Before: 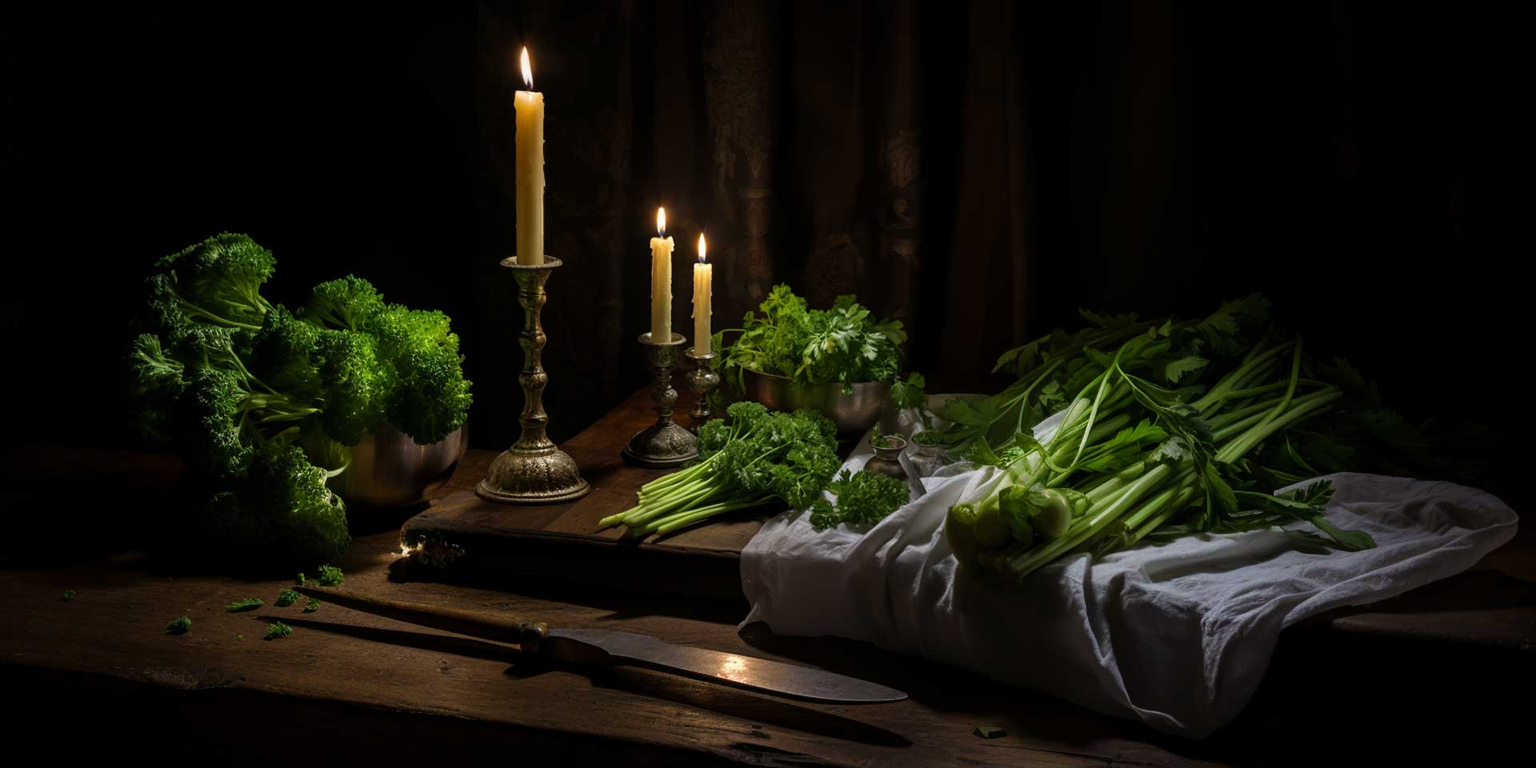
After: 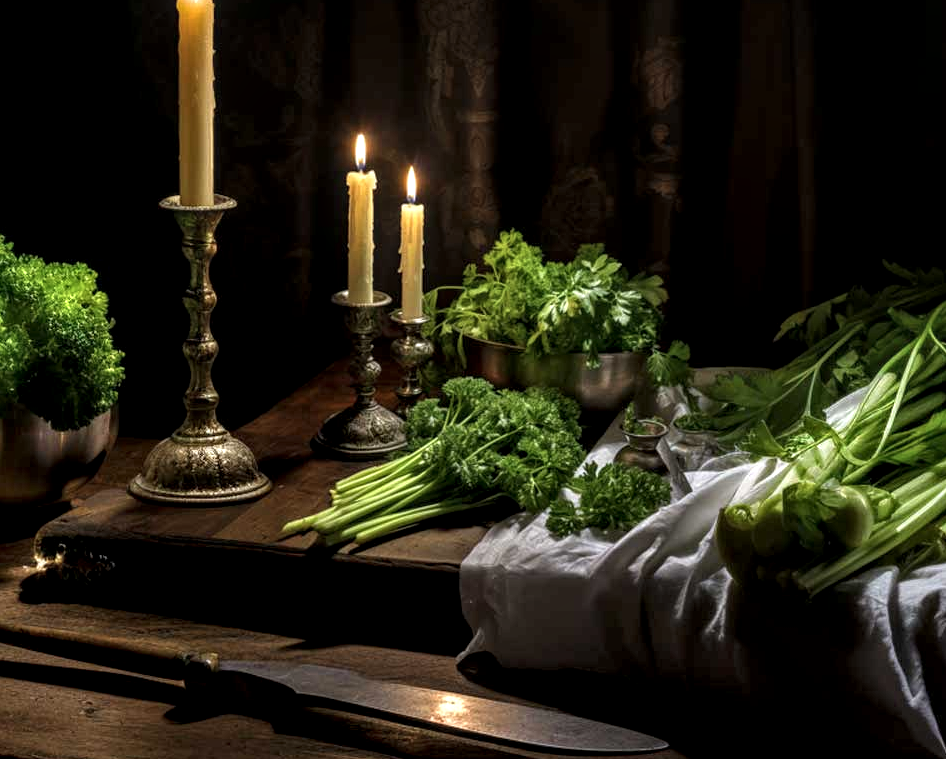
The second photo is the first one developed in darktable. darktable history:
crop and rotate: angle 0.012°, left 24.298%, top 13.103%, right 26.405%, bottom 7.703%
exposure: exposure 0.195 EV, compensate highlight preservation false
local contrast: detail 160%
